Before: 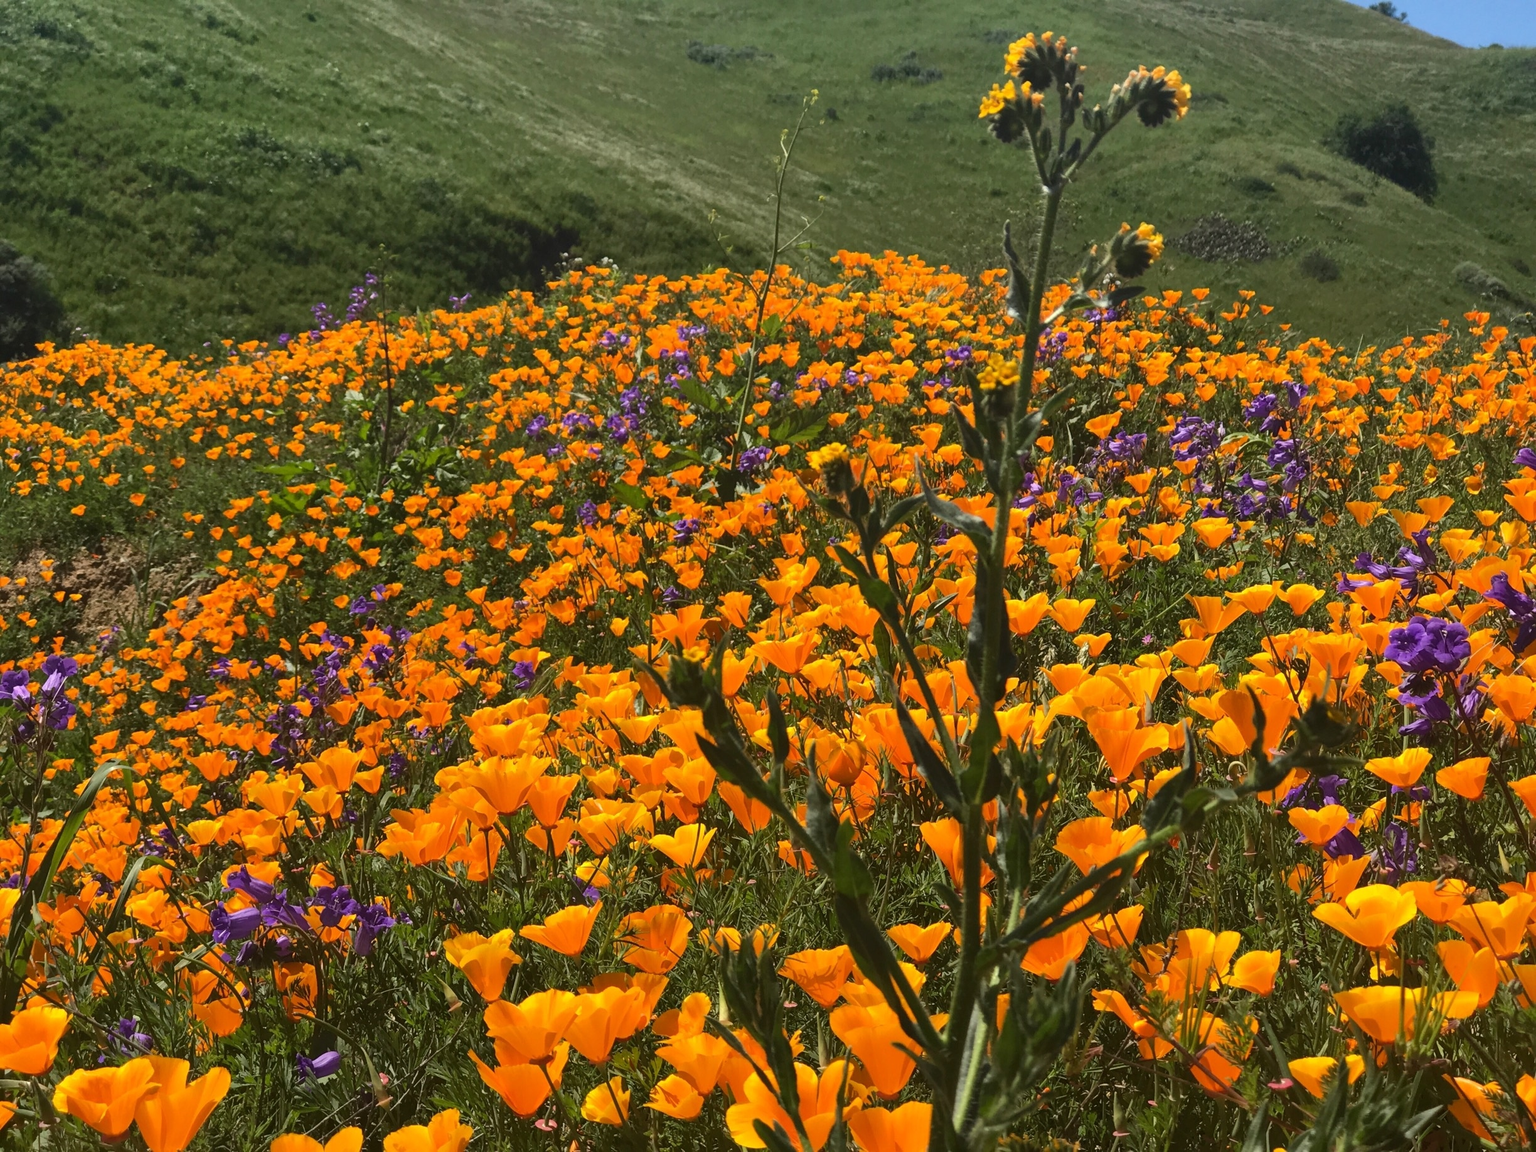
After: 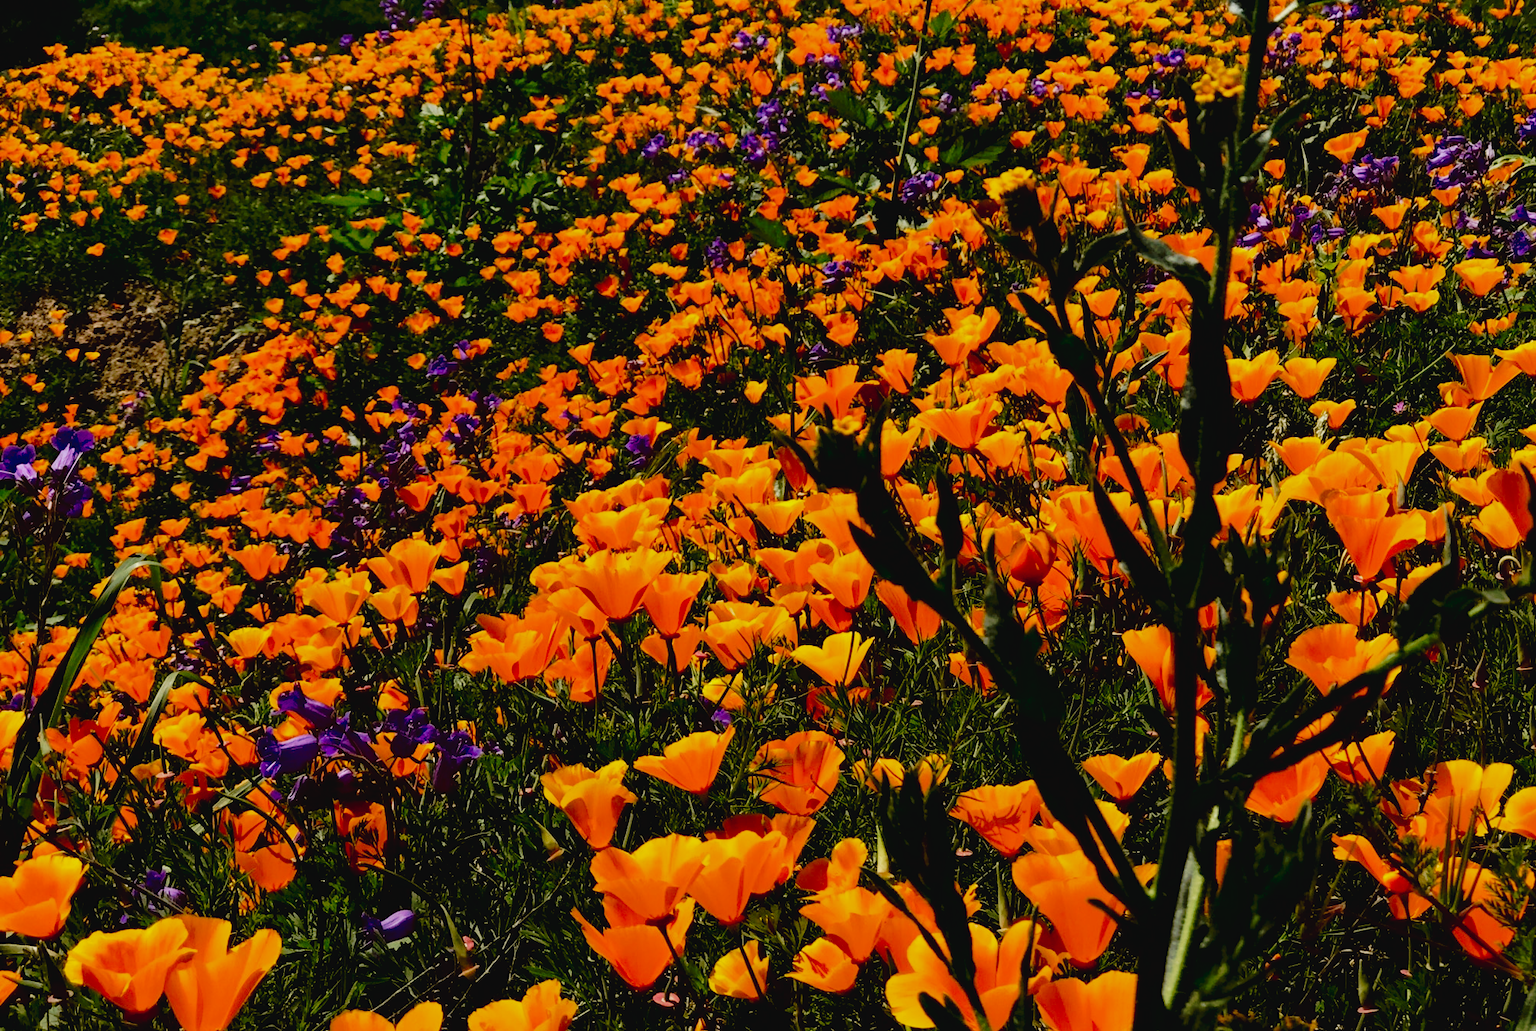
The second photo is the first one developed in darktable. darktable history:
crop: top 26.534%, right 17.988%
exposure: black level correction 0.044, exposure -0.234 EV, compensate exposure bias true, compensate highlight preservation false
tone curve: curves: ch0 [(0, 0.032) (0.094, 0.08) (0.265, 0.208) (0.41, 0.417) (0.498, 0.496) (0.638, 0.673) (0.845, 0.828) (0.994, 0.964)]; ch1 [(0, 0) (0.161, 0.092) (0.37, 0.302) (0.417, 0.434) (0.492, 0.502) (0.576, 0.589) (0.644, 0.638) (0.725, 0.765) (1, 1)]; ch2 [(0, 0) (0.352, 0.403) (0.45, 0.469) (0.521, 0.515) (0.55, 0.528) (0.589, 0.576) (1, 1)], preserve colors none
